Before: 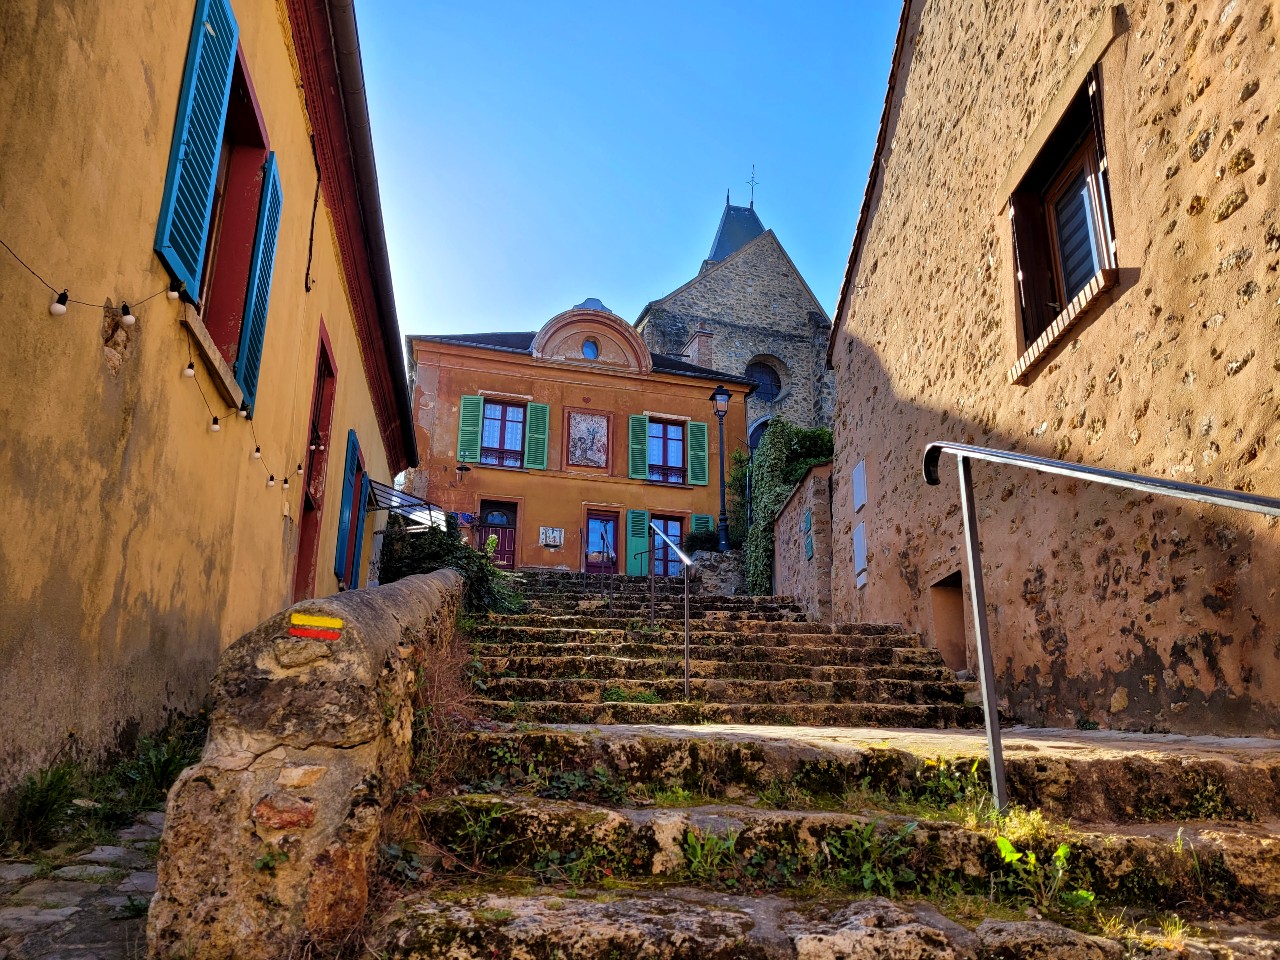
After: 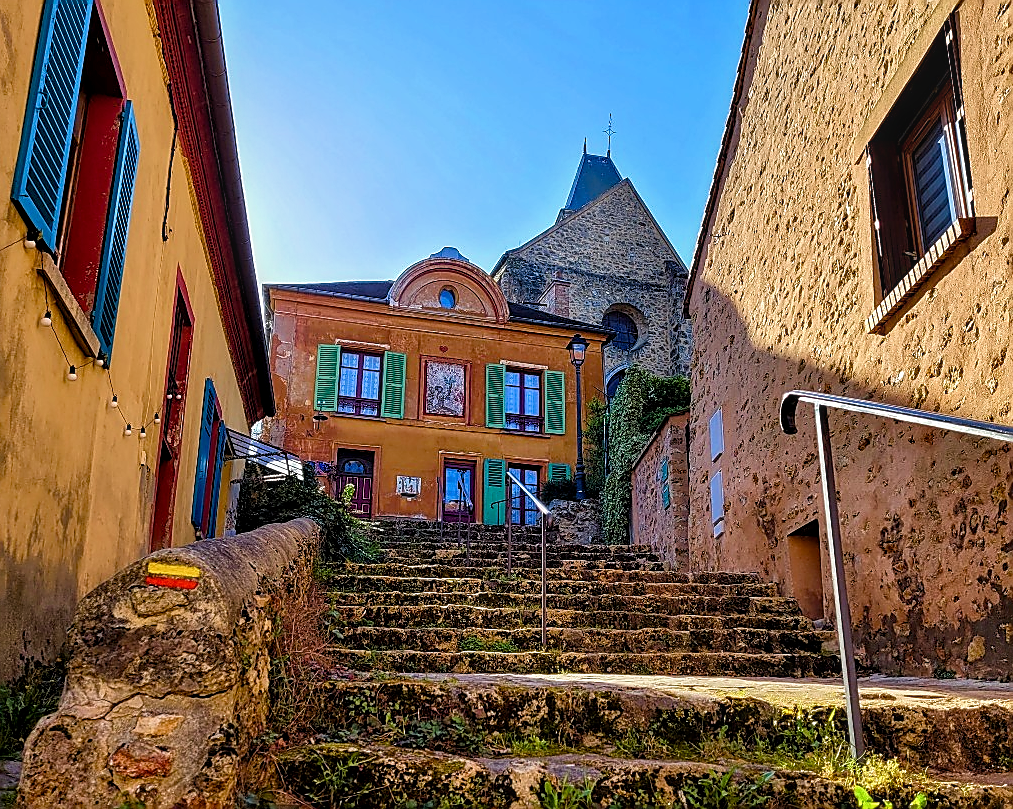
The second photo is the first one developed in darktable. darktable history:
crop: left 11.225%, top 5.381%, right 9.565%, bottom 10.314%
velvia: on, module defaults
sharpen: radius 1.4, amount 1.25, threshold 0.7
local contrast: on, module defaults
color balance rgb: perceptual saturation grading › global saturation 20%, perceptual saturation grading › highlights -25%, perceptual saturation grading › shadows 25%
